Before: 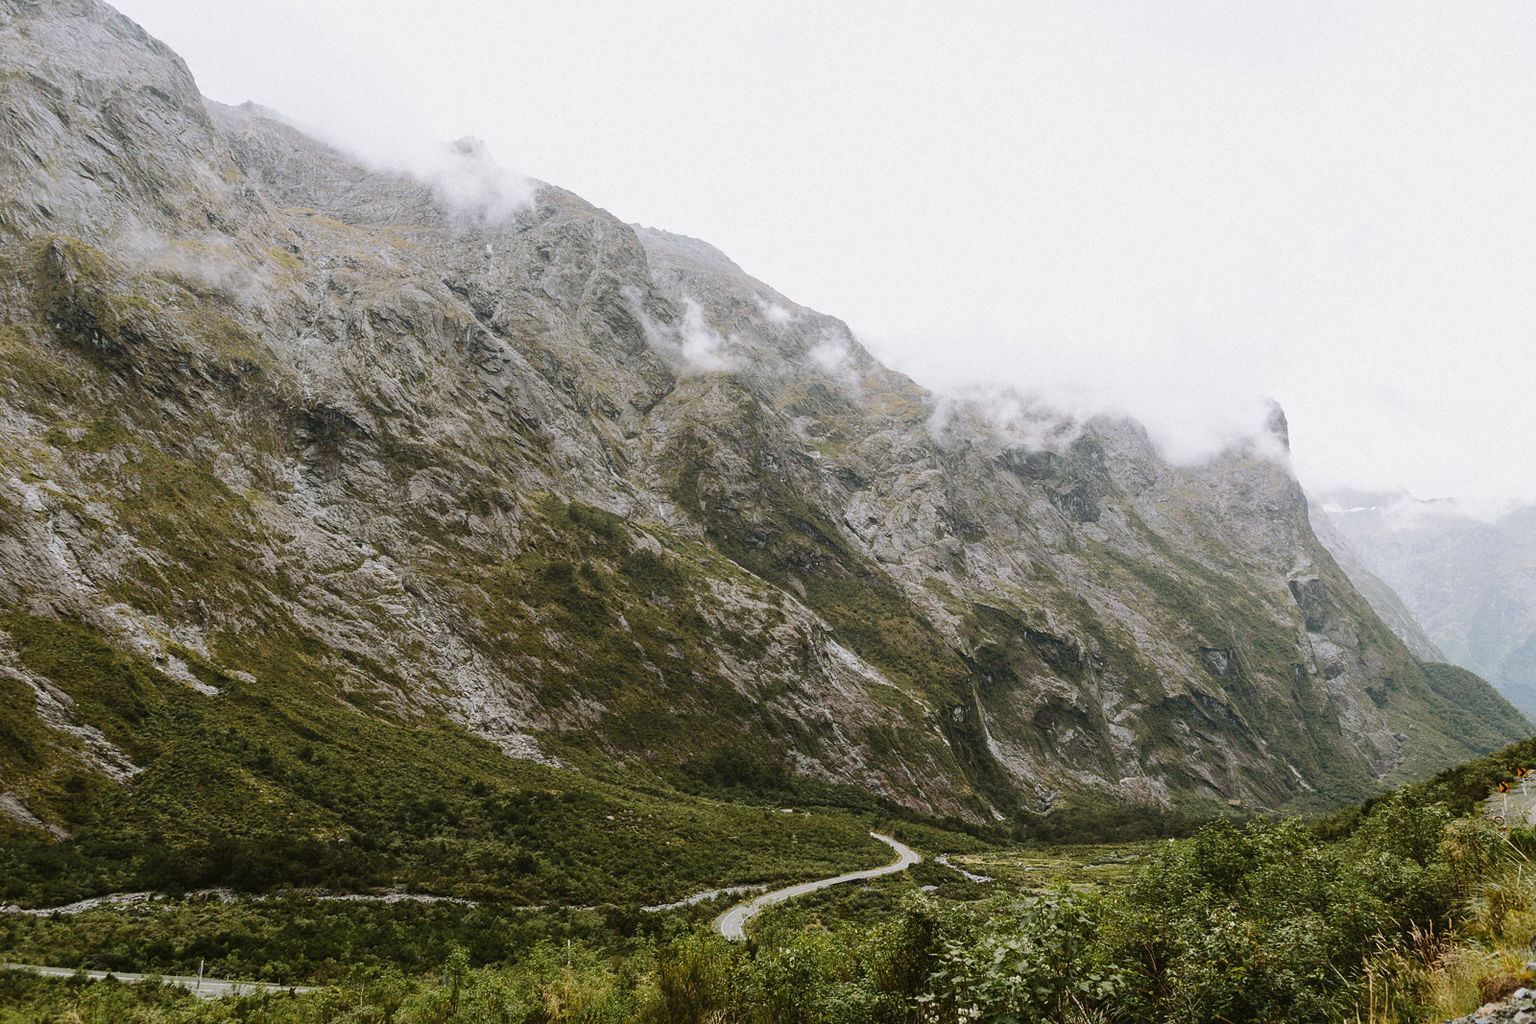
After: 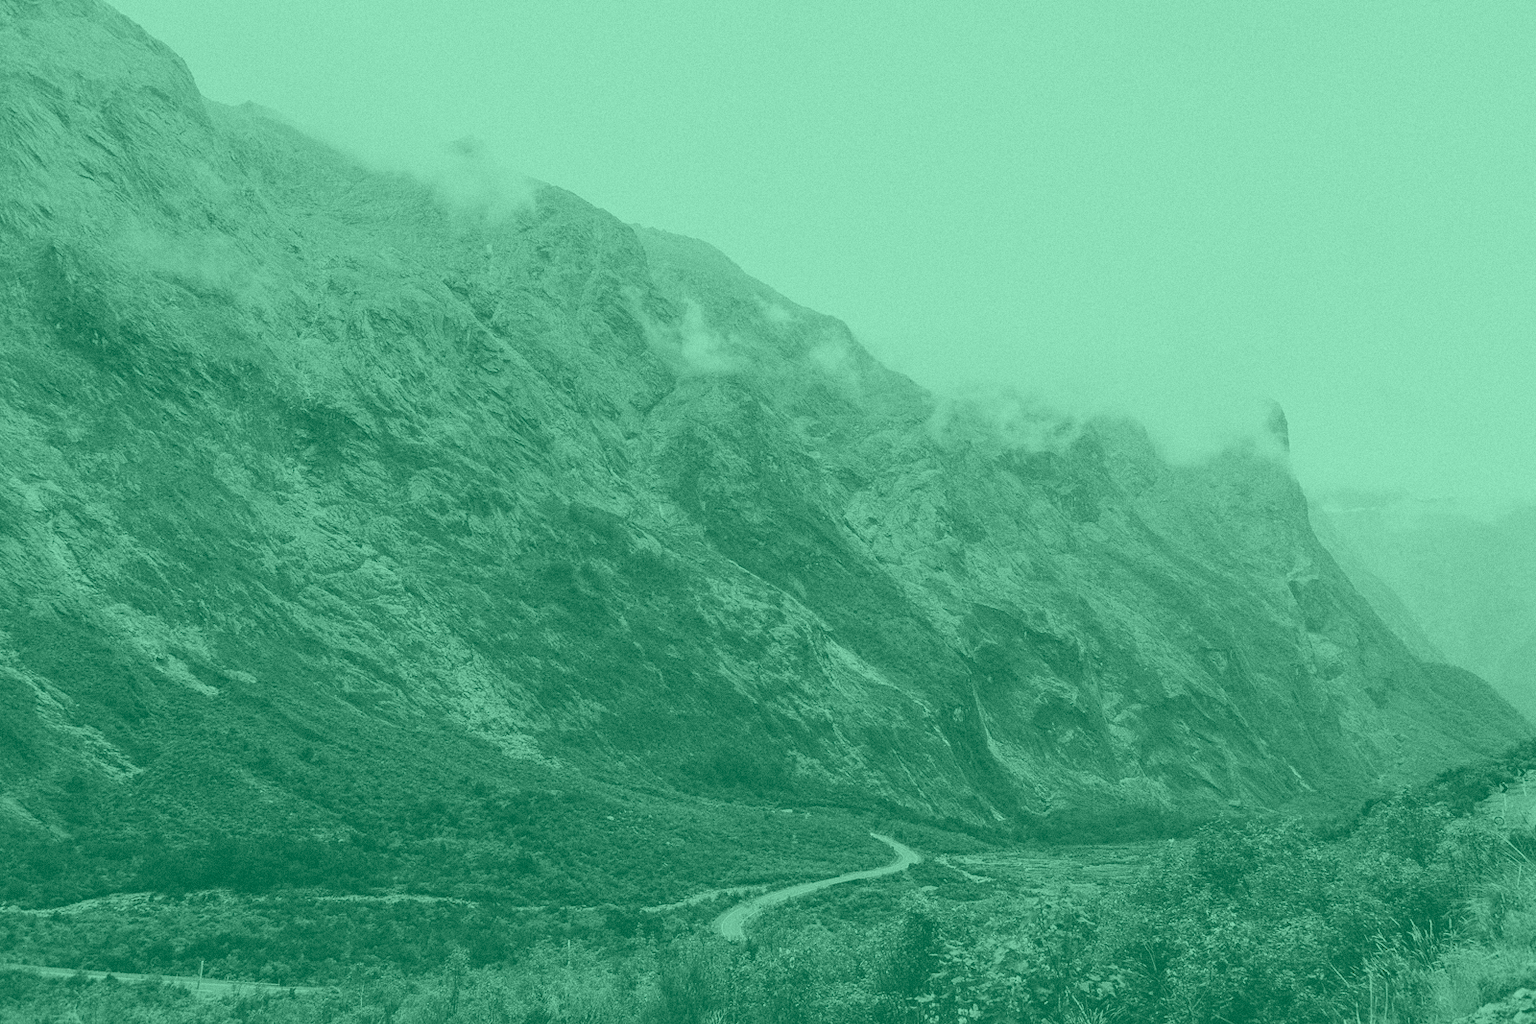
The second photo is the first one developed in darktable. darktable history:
grain: on, module defaults
colorize: hue 147.6°, saturation 65%, lightness 21.64%
